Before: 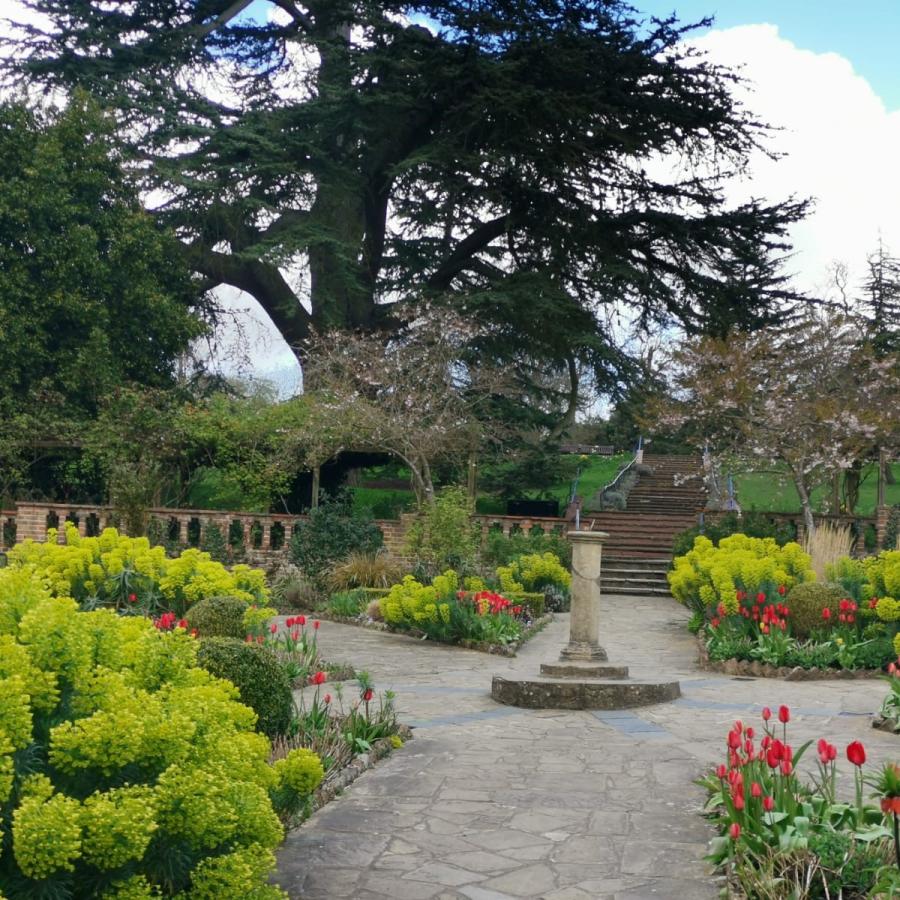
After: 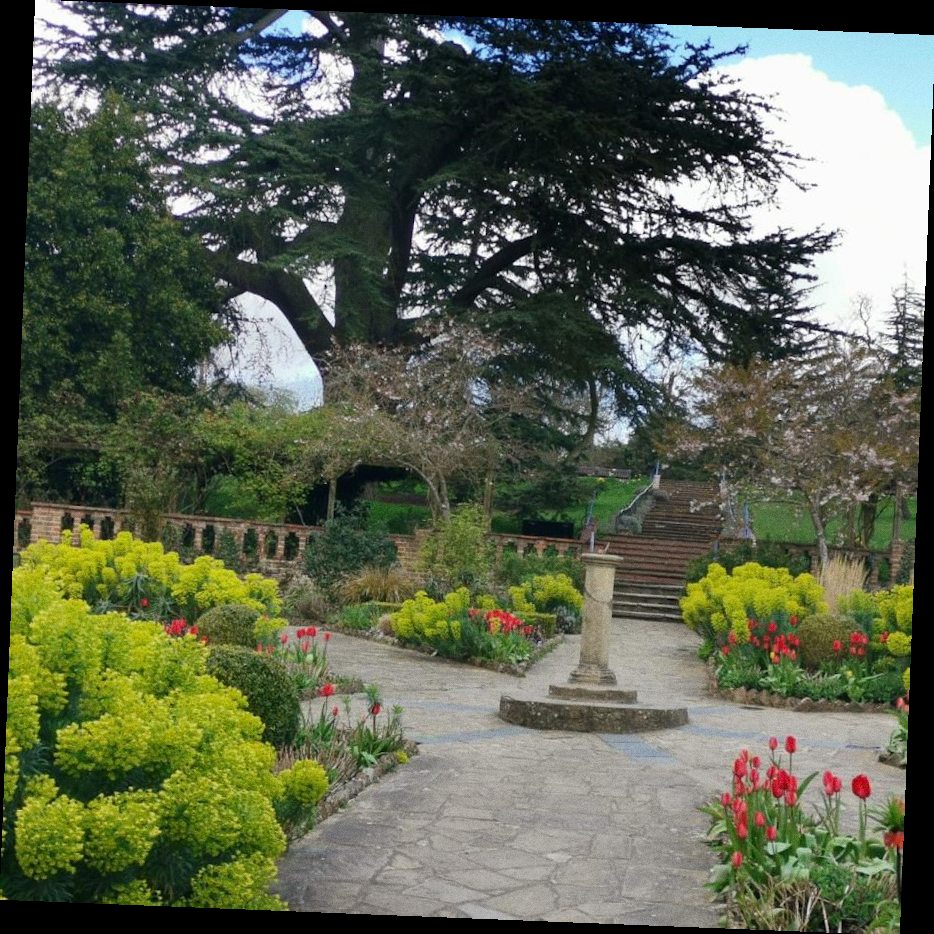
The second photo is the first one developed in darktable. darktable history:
grain: coarseness 0.09 ISO
rotate and perspective: rotation 2.27°, automatic cropping off
